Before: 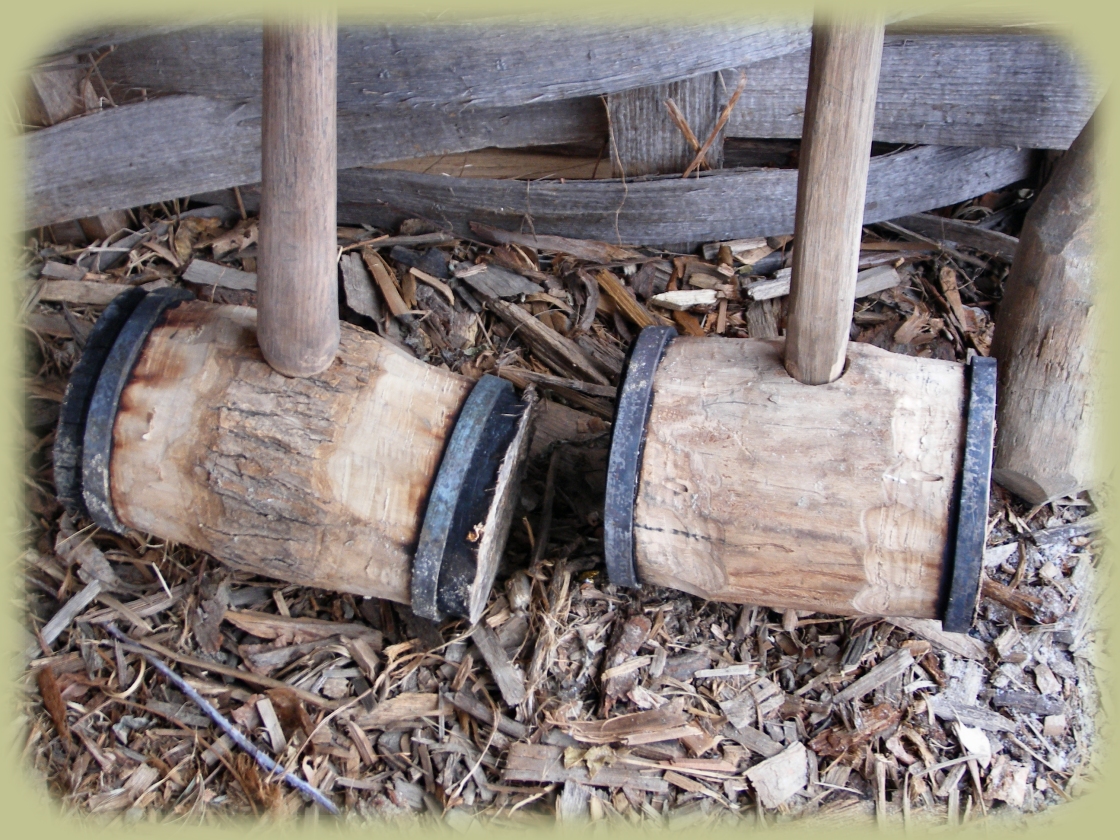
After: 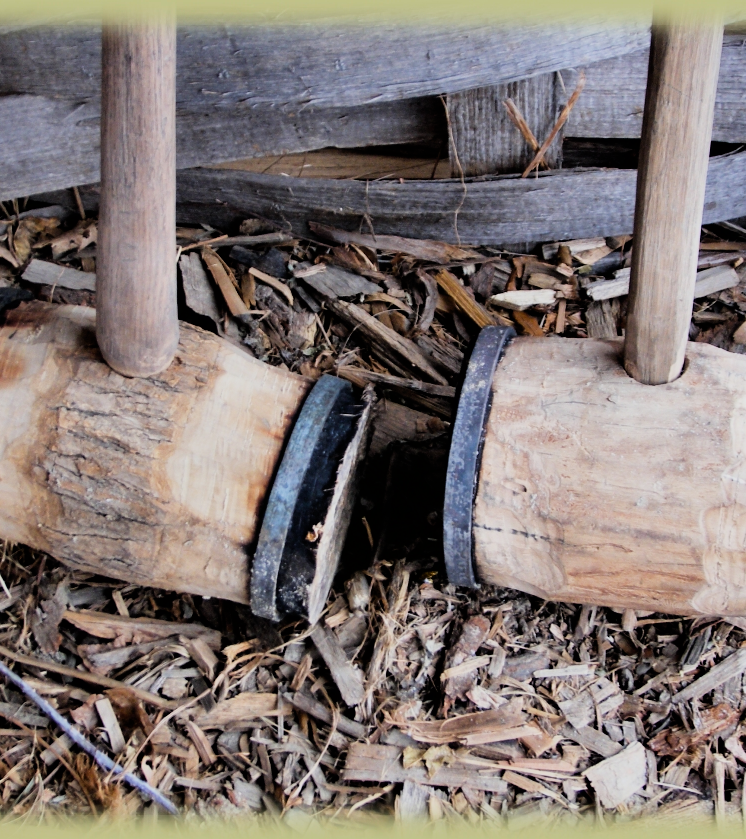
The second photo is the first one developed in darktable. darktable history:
color balance: output saturation 120%
crop and rotate: left 14.436%, right 18.898%
filmic rgb: black relative exposure -5 EV, hardness 2.88, contrast 1.3, highlights saturation mix -10%
